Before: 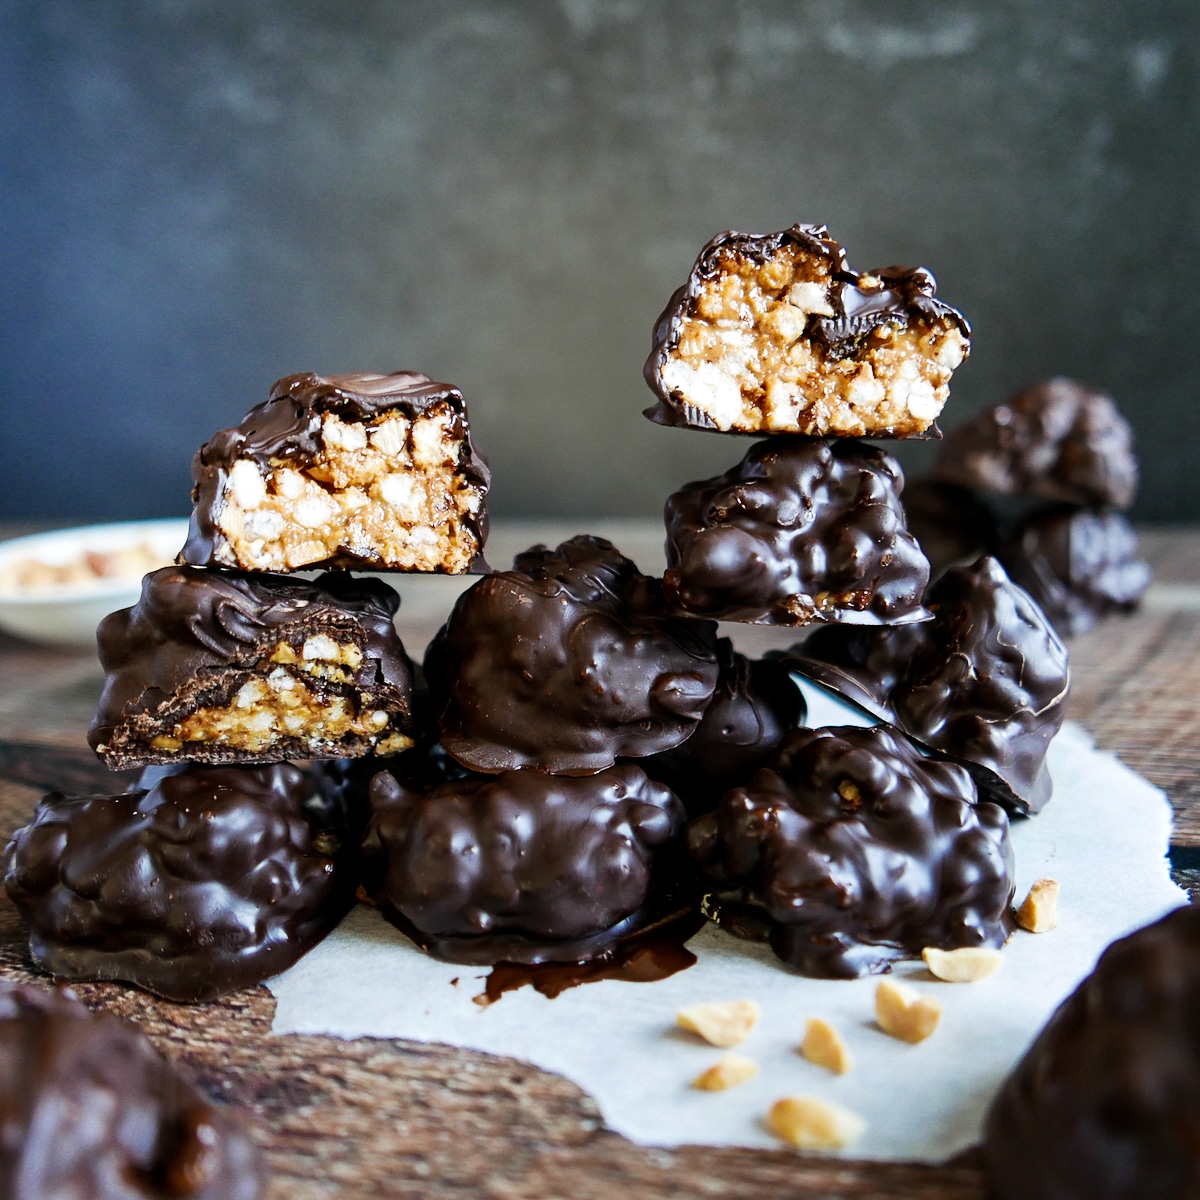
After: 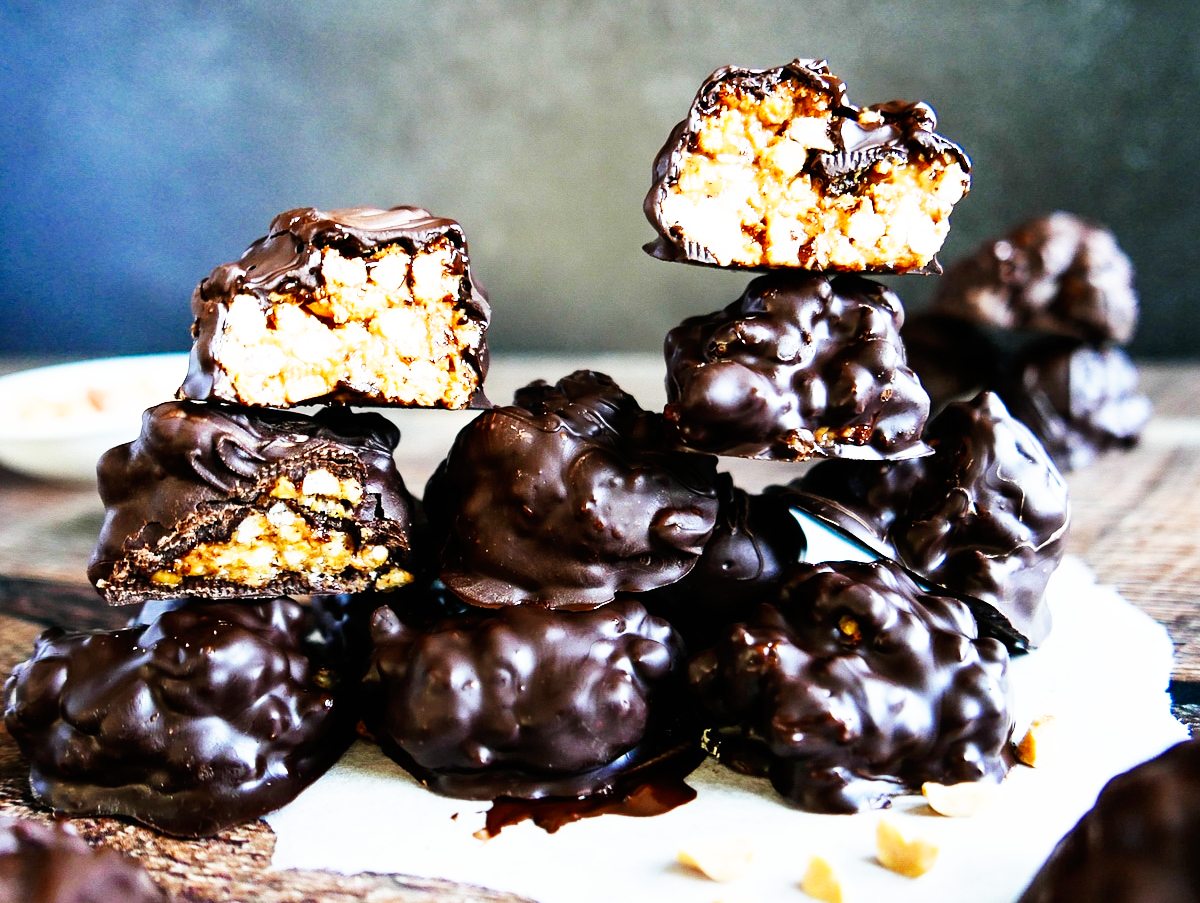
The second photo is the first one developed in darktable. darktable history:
base curve: curves: ch0 [(0, 0) (0.007, 0.004) (0.027, 0.03) (0.046, 0.07) (0.207, 0.54) (0.442, 0.872) (0.673, 0.972) (1, 1)], preserve colors none
crop: top 13.779%, bottom 10.945%
